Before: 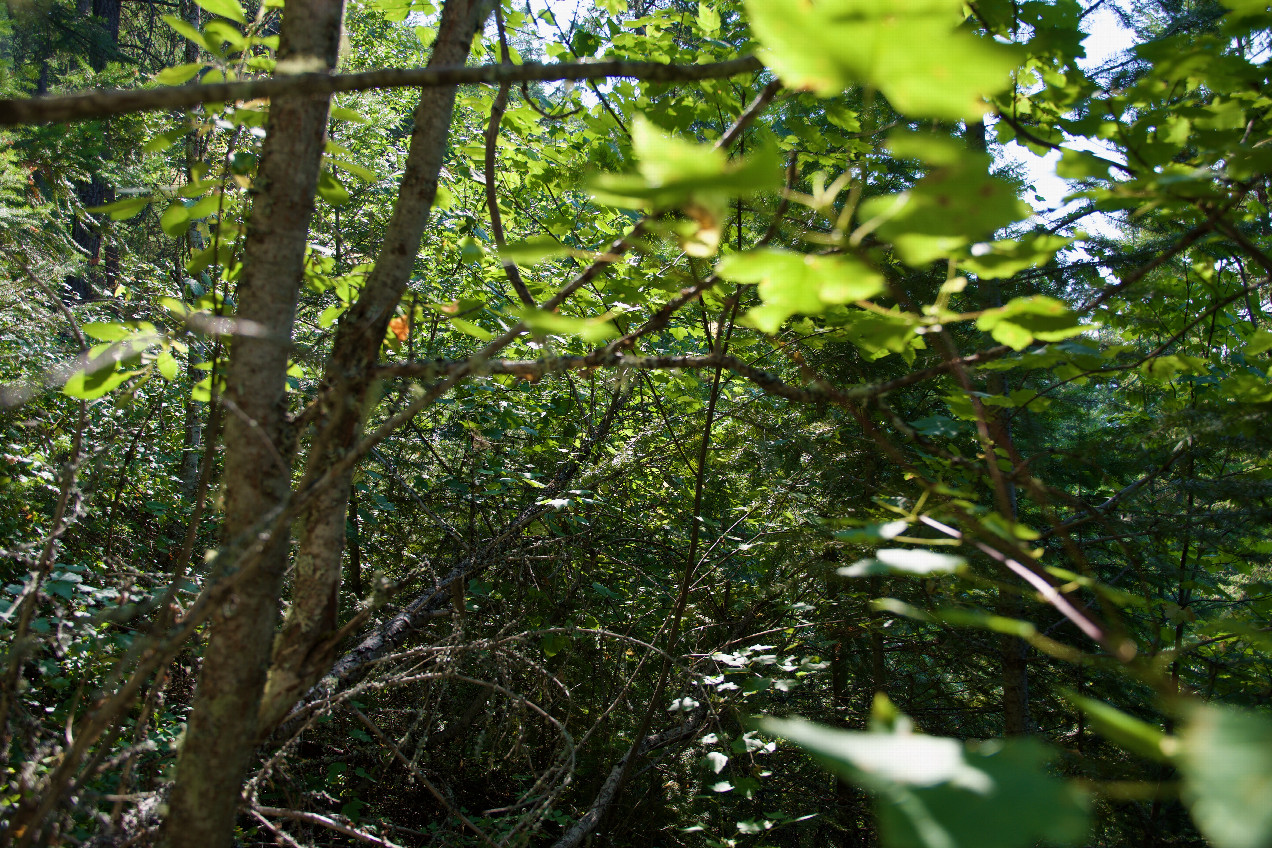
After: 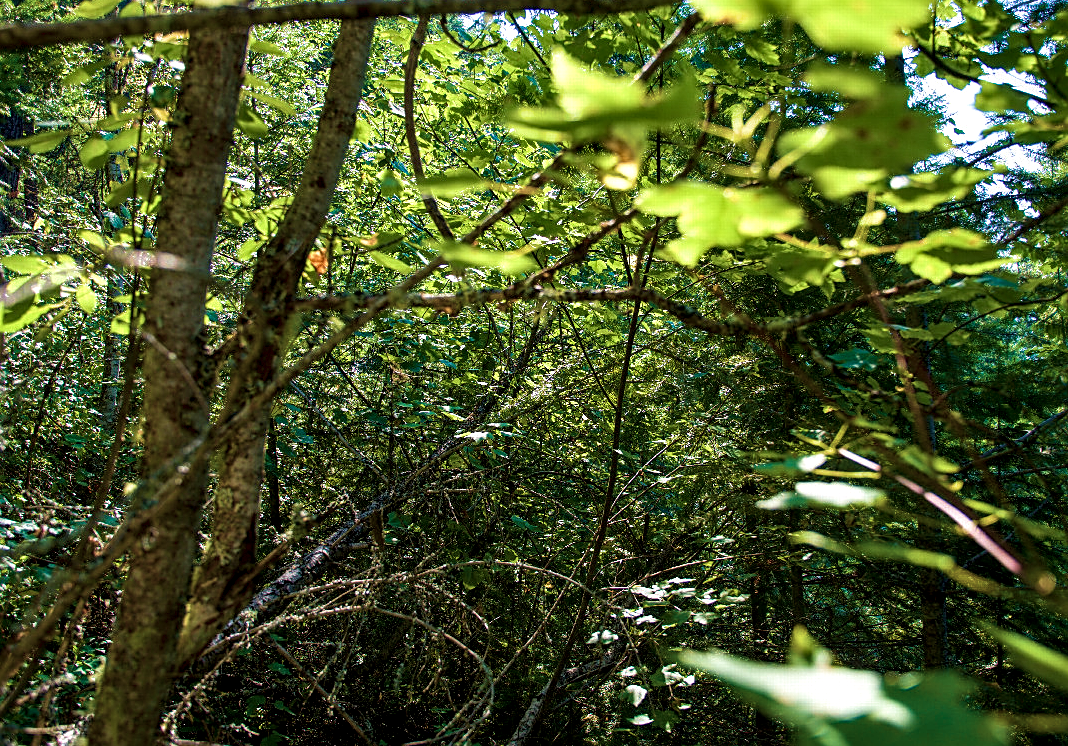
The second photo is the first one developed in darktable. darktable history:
sharpen: on, module defaults
crop: left 6.438%, top 8.007%, right 9.547%, bottom 3.963%
local contrast: detail 160%
velvia: strength 75%
